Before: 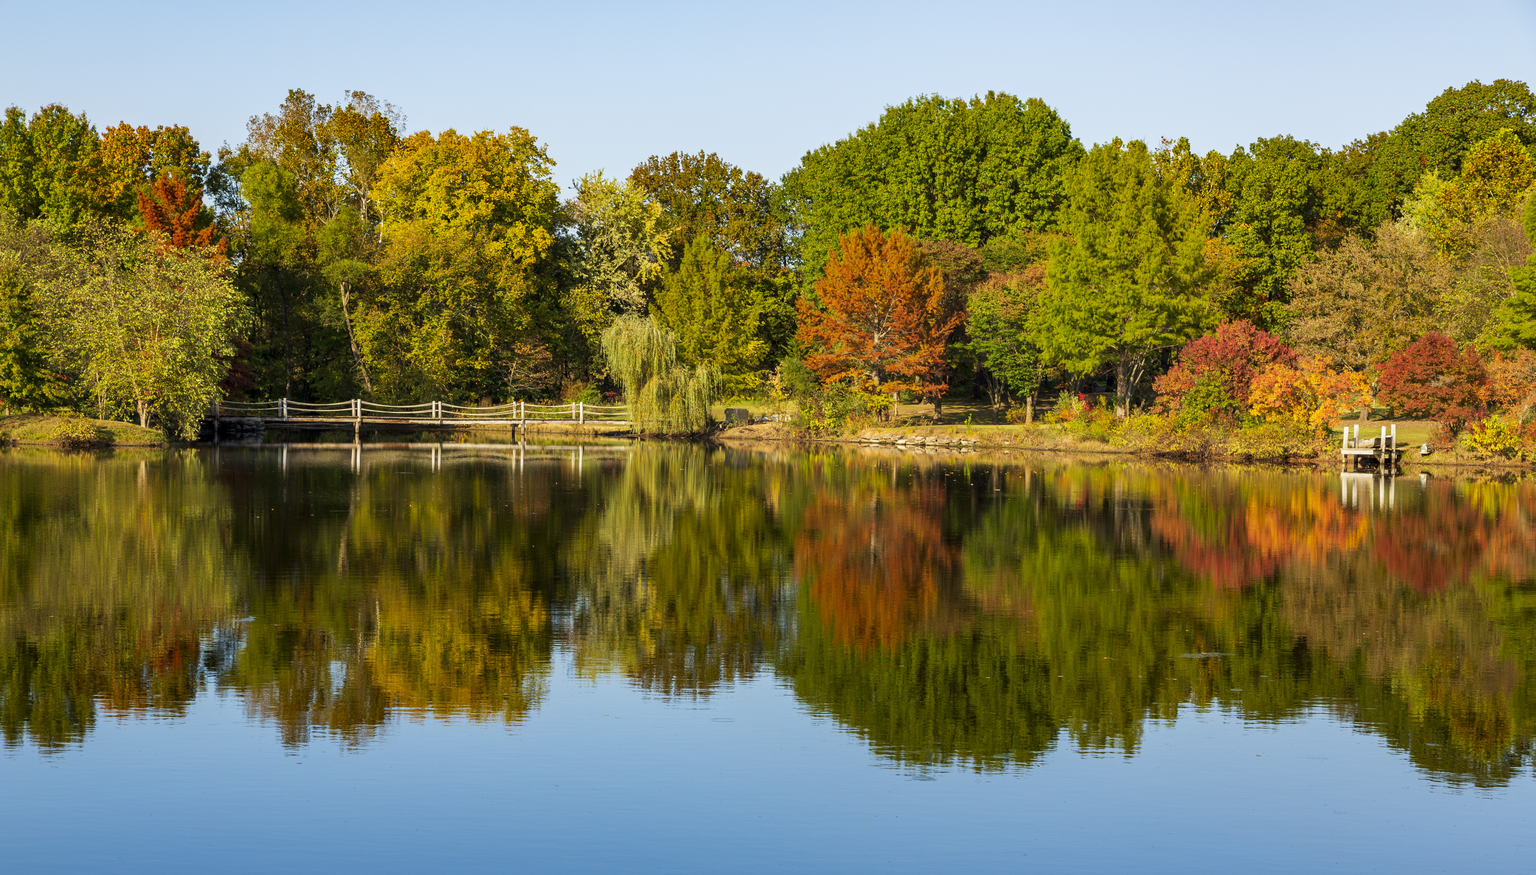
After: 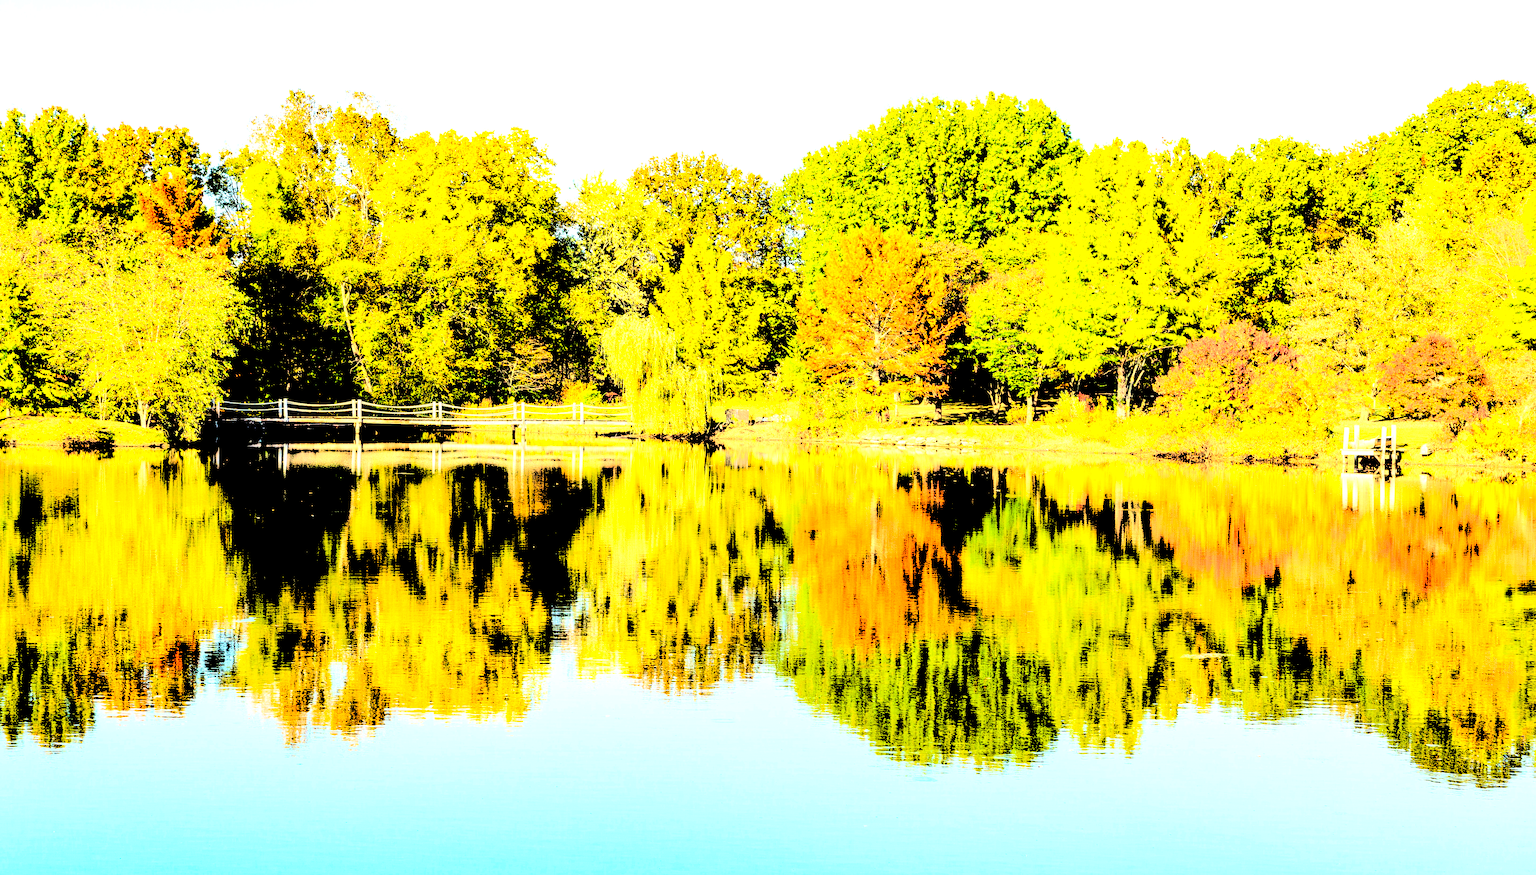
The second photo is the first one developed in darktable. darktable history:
levels: levels [0.246, 0.246, 0.506]
velvia: on, module defaults
